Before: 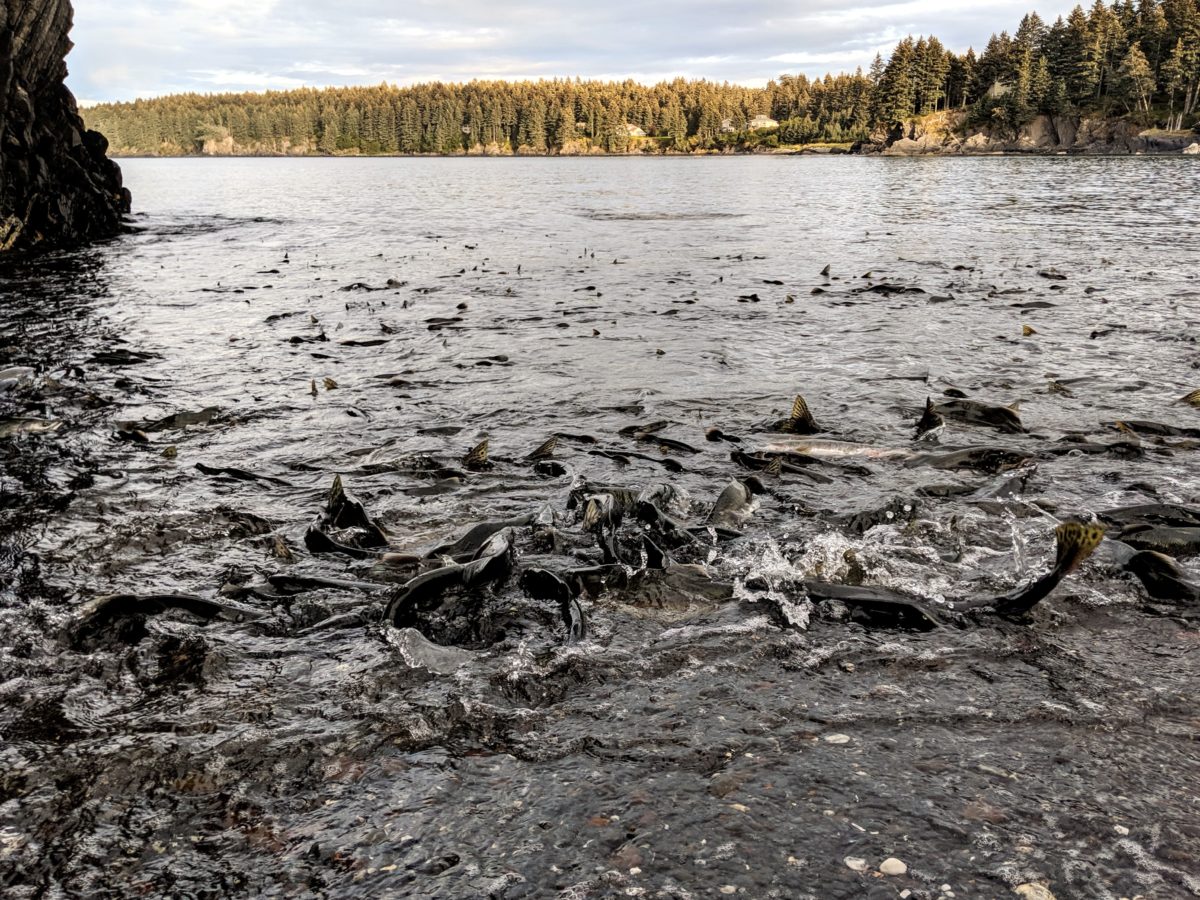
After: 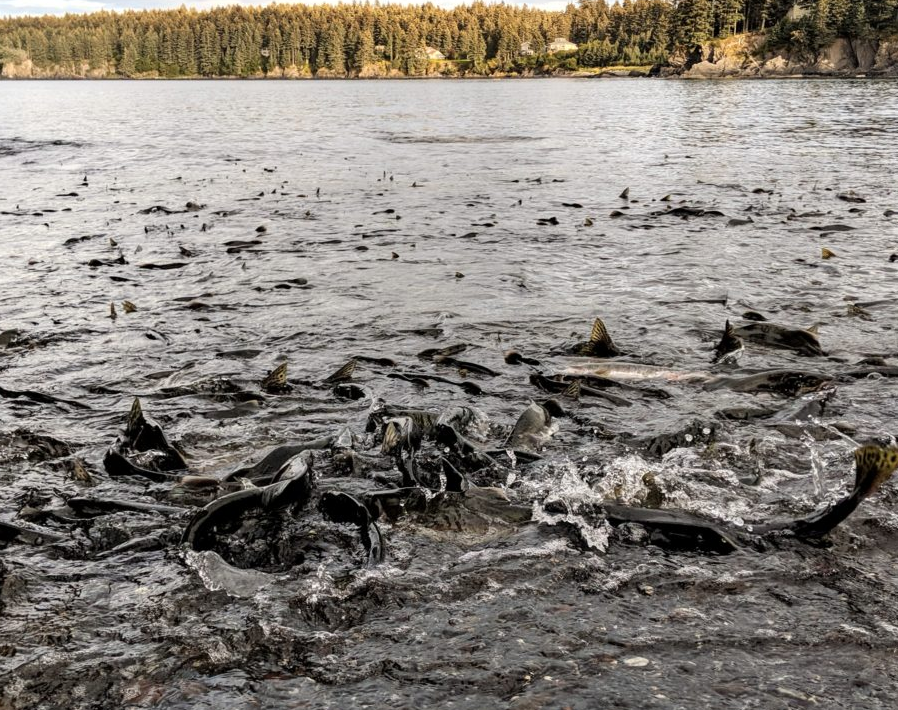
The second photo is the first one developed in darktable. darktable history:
crop: left 16.769%, top 8.56%, right 8.362%, bottom 12.499%
